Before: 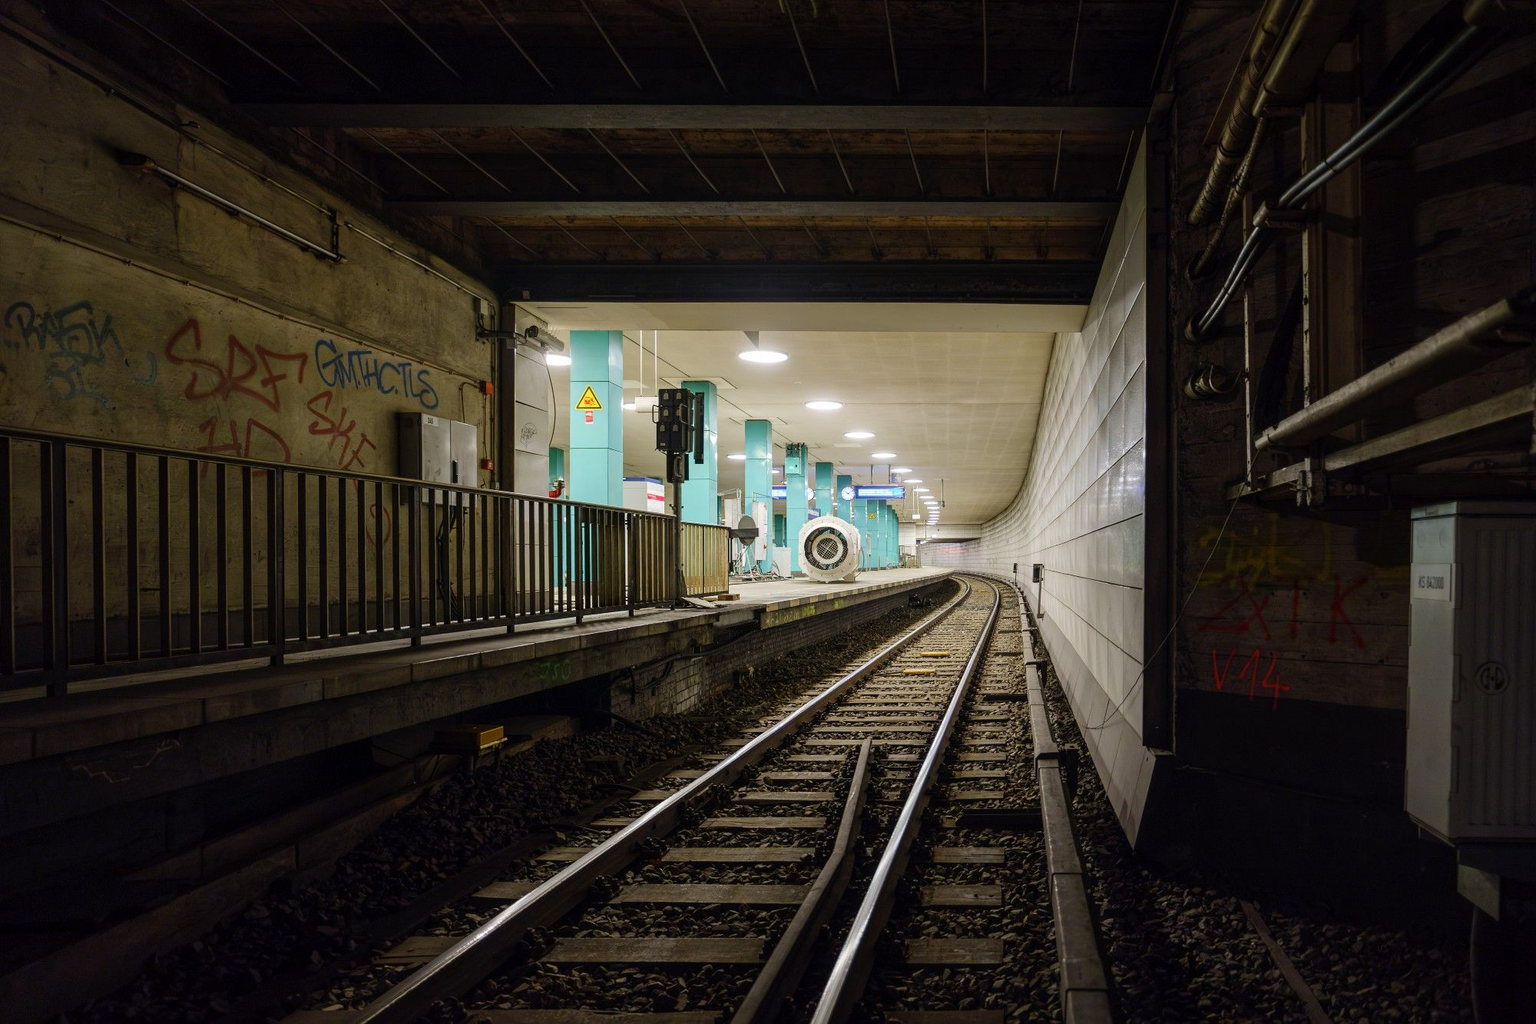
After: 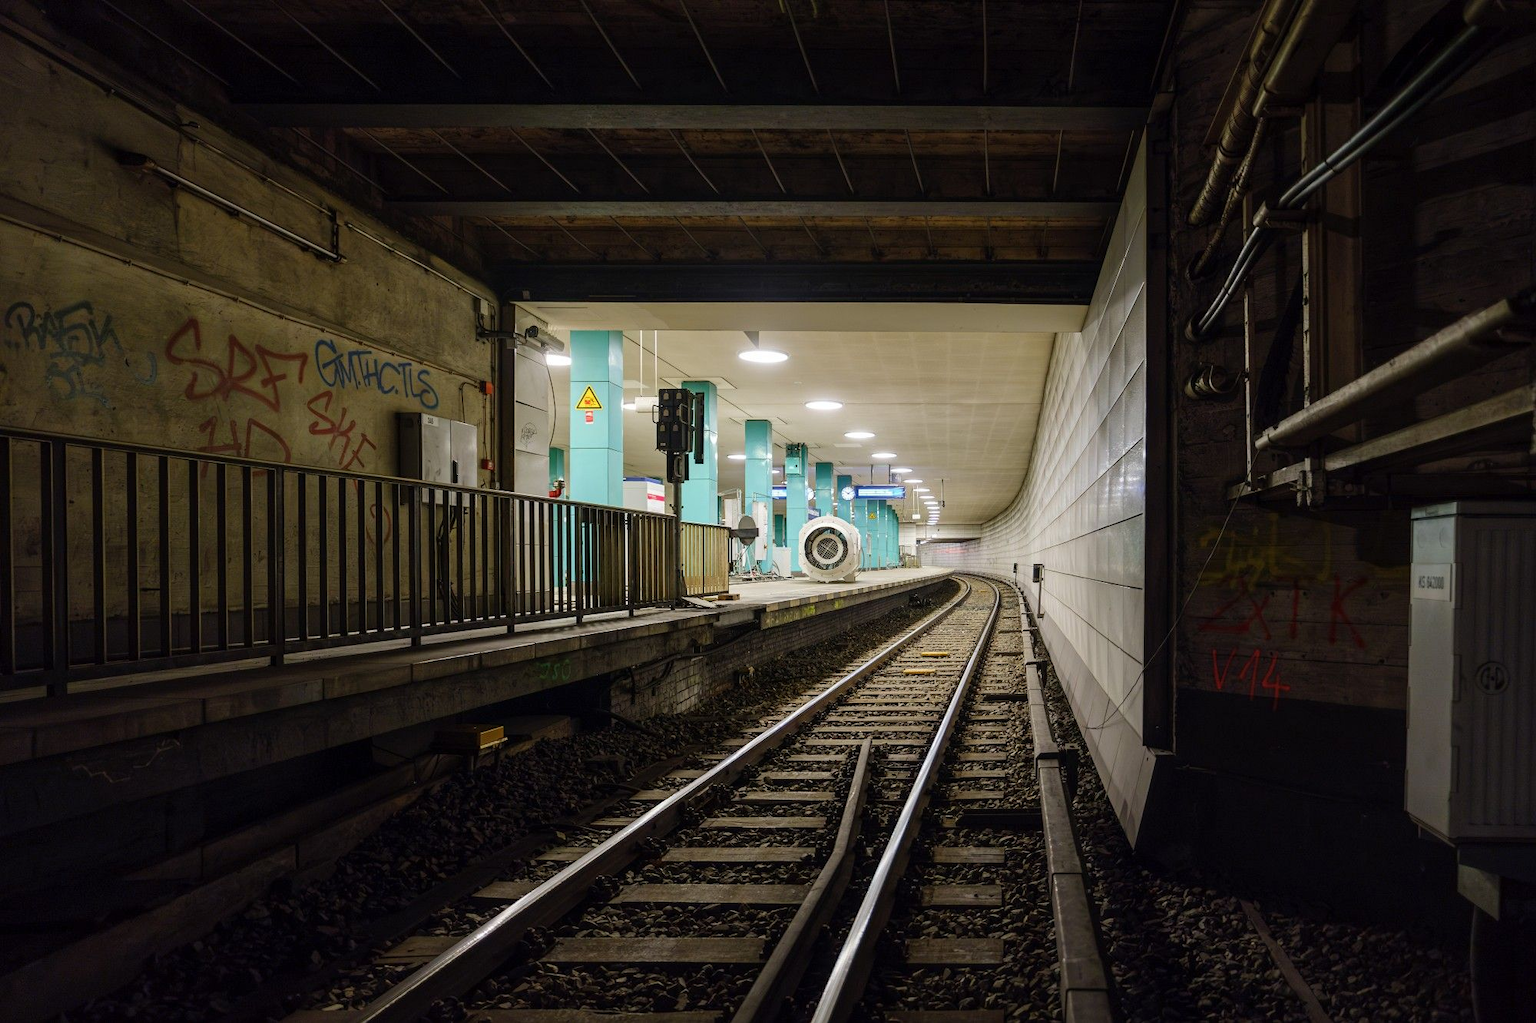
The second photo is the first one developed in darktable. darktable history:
shadows and highlights: shadows 18.09, highlights -84.19, soften with gaussian
